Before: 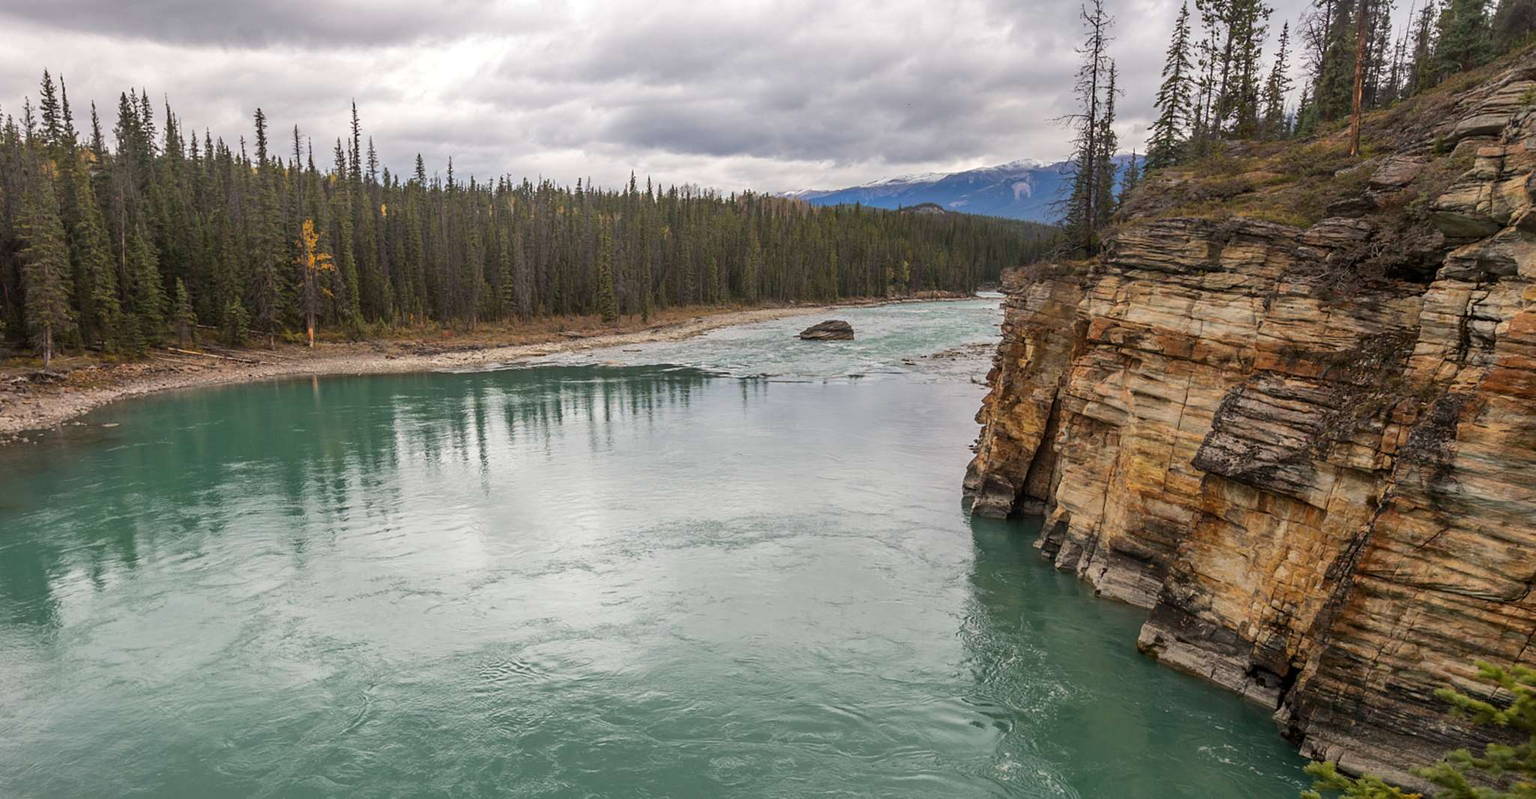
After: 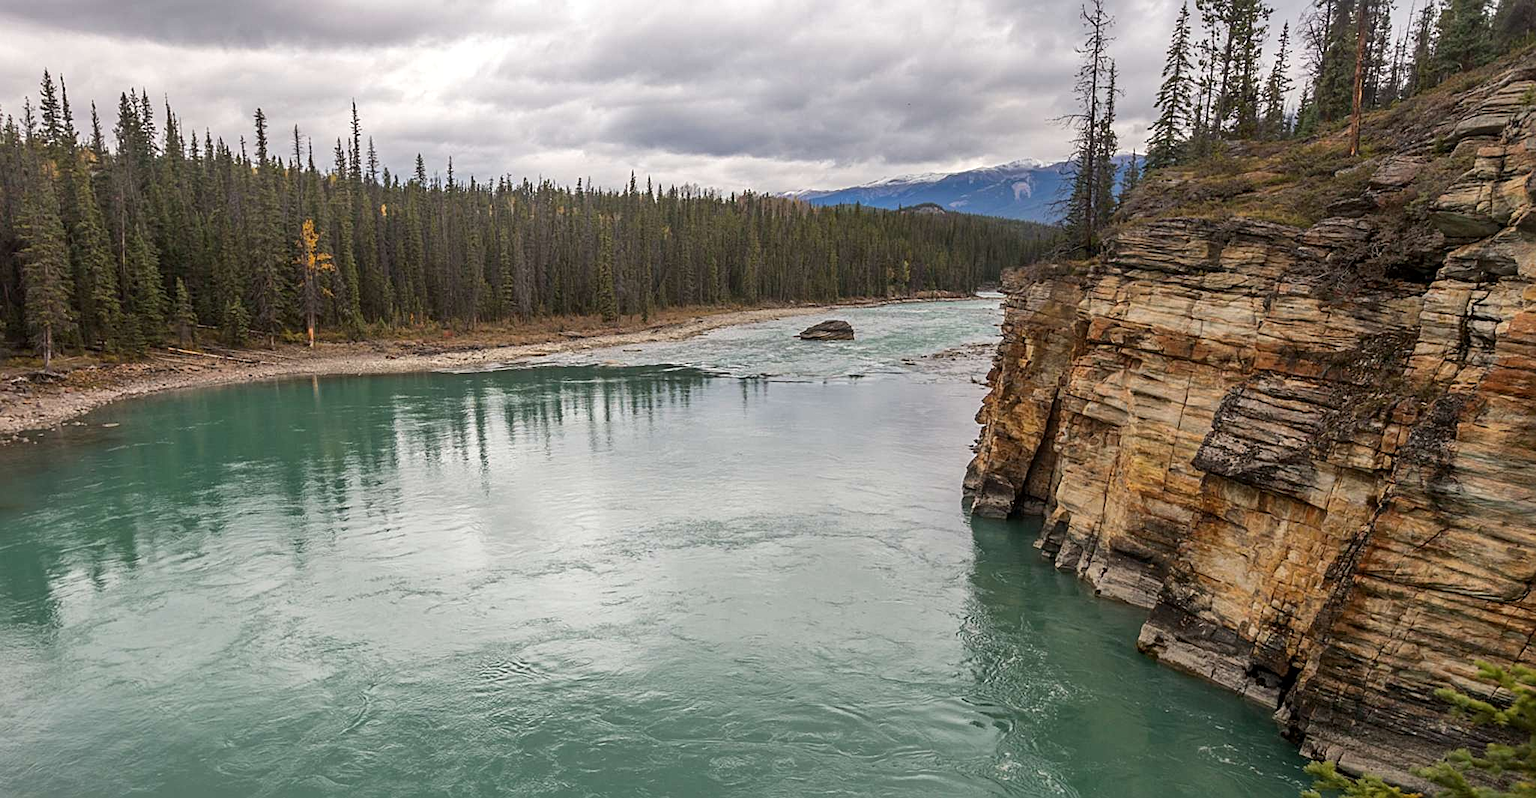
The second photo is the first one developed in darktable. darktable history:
sharpen: radius 2.205, amount 0.388, threshold 0.073
local contrast: mode bilateral grid, contrast 100, coarseness 100, detail 108%, midtone range 0.2
